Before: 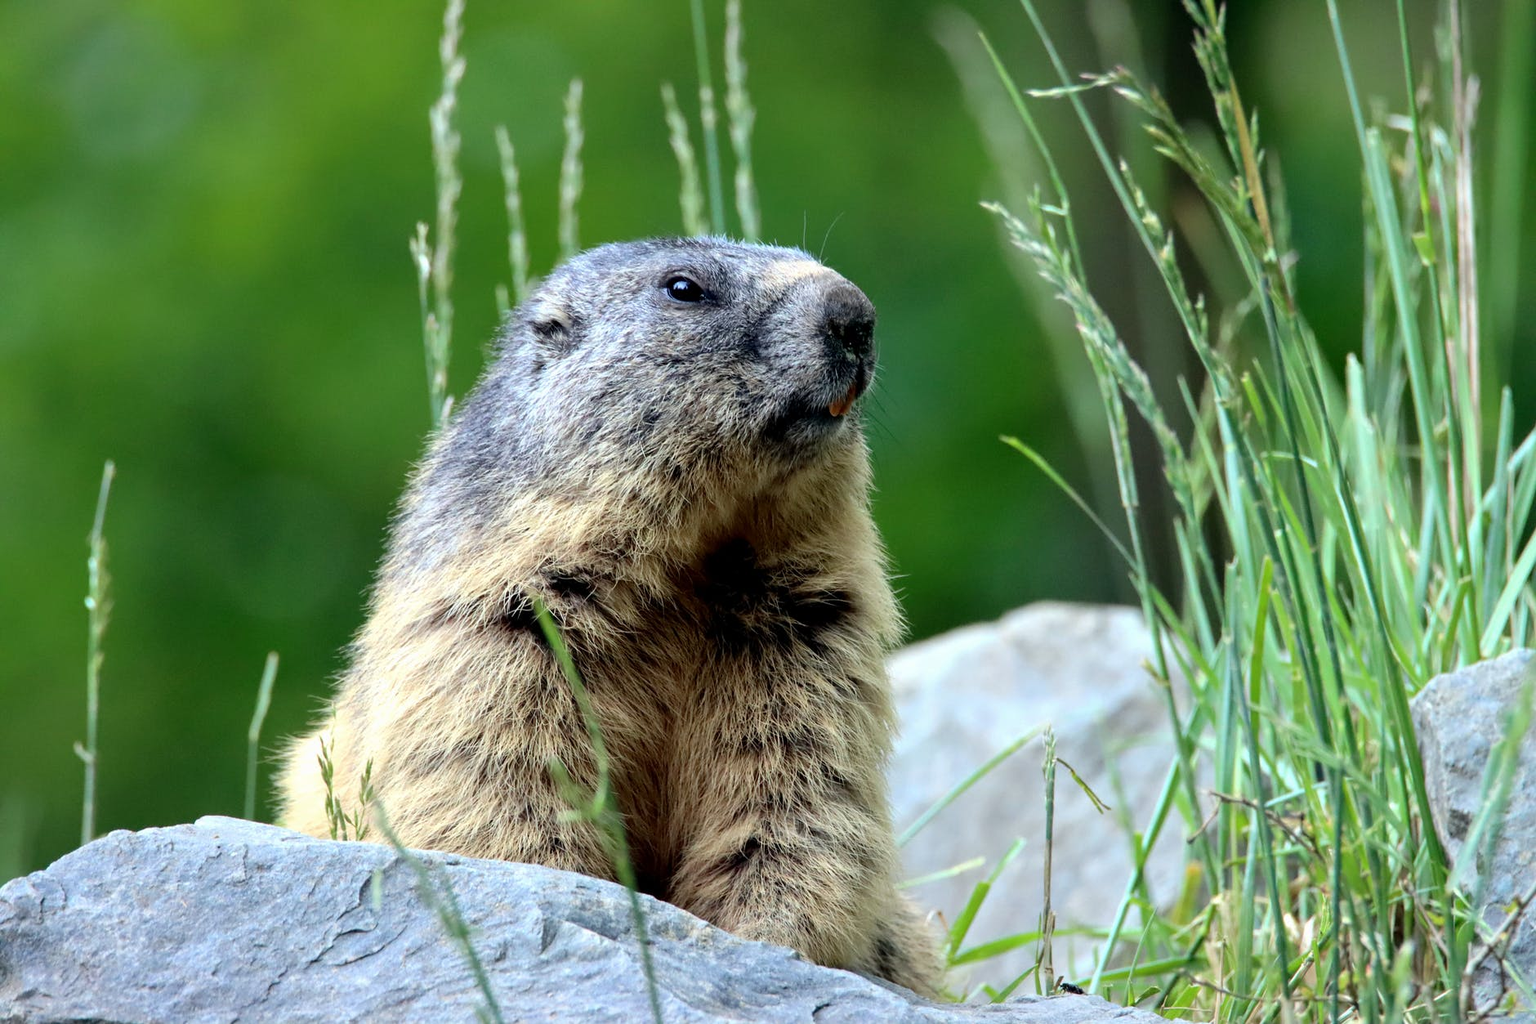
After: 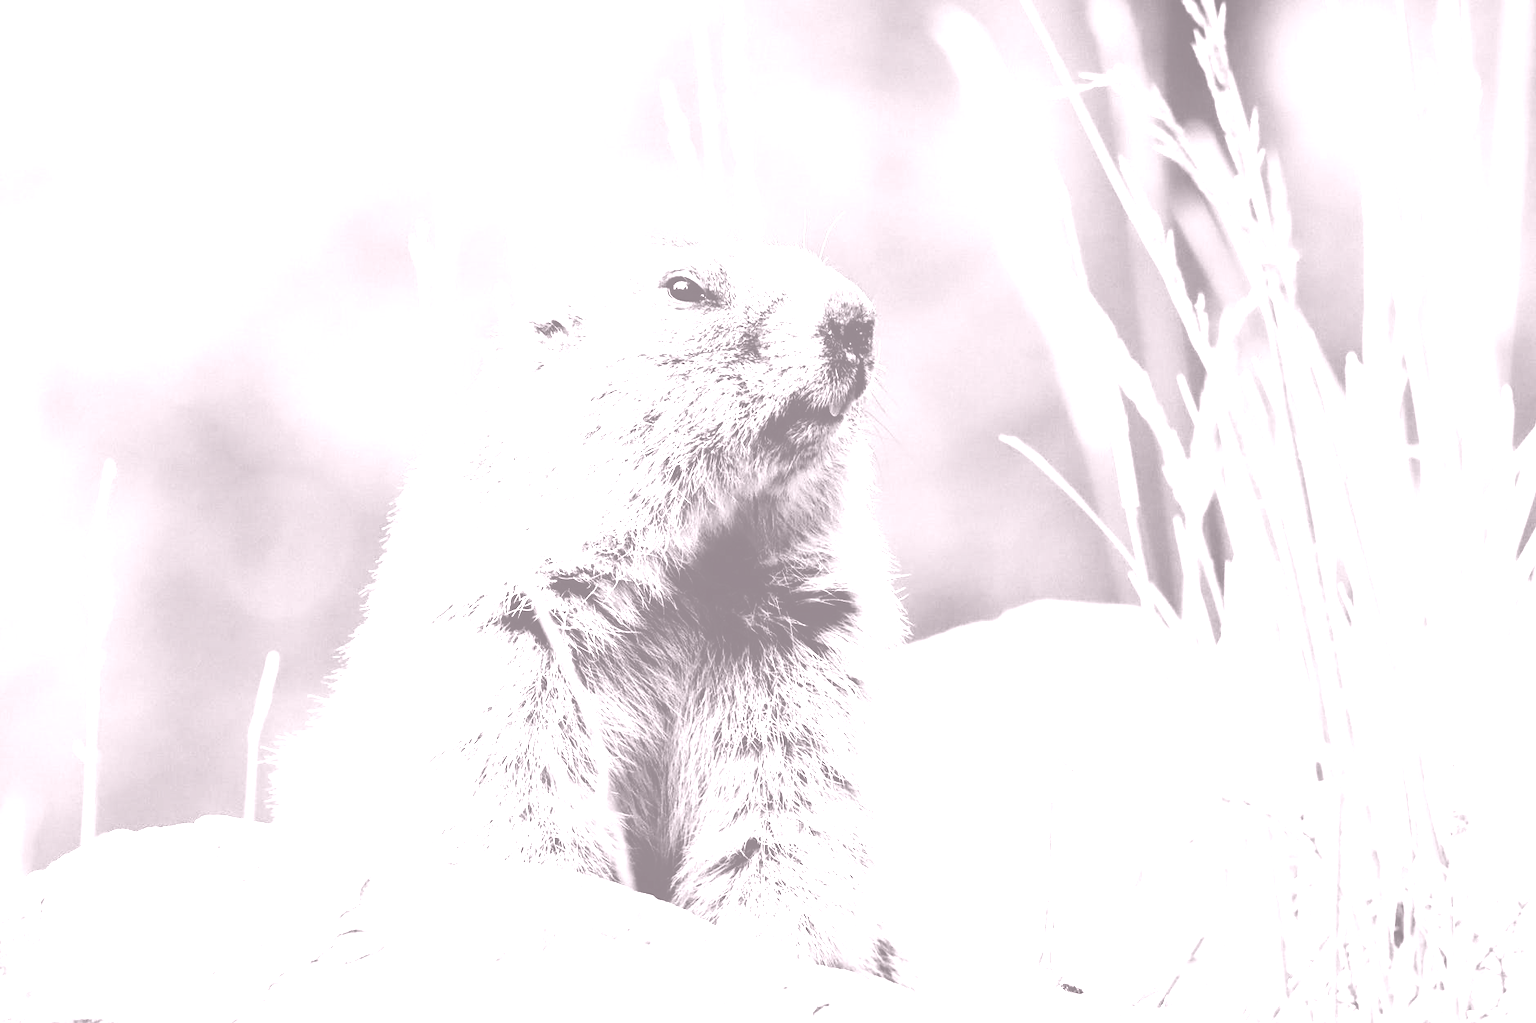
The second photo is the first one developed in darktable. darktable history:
base curve: curves: ch0 [(0, 0) (0, 0.001) (0.001, 0.001) (0.004, 0.002) (0.007, 0.004) (0.015, 0.013) (0.033, 0.045) (0.052, 0.096) (0.075, 0.17) (0.099, 0.241) (0.163, 0.42) (0.219, 0.55) (0.259, 0.616) (0.327, 0.722) (0.365, 0.765) (0.522, 0.873) (0.547, 0.881) (0.689, 0.919) (0.826, 0.952) (1, 1)], preserve colors none
contrast brightness saturation: contrast -0.19, saturation 0.19
colorize: hue 25.2°, saturation 83%, source mix 82%, lightness 79%, version 1
white balance: red 0.948, green 1.02, blue 1.176
